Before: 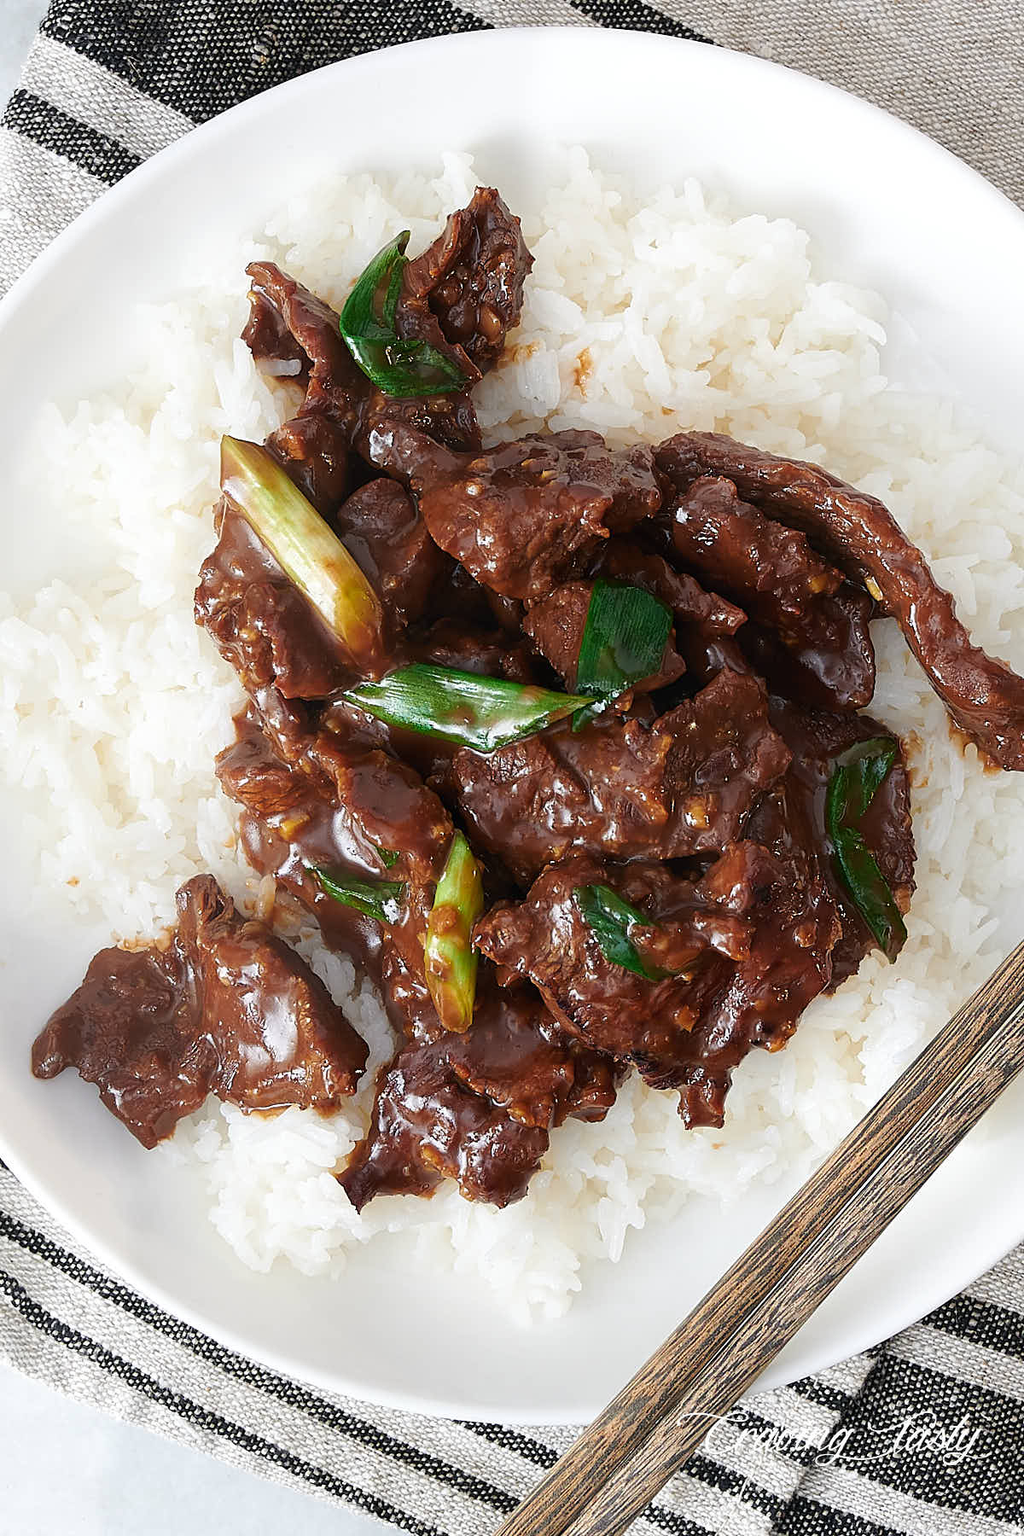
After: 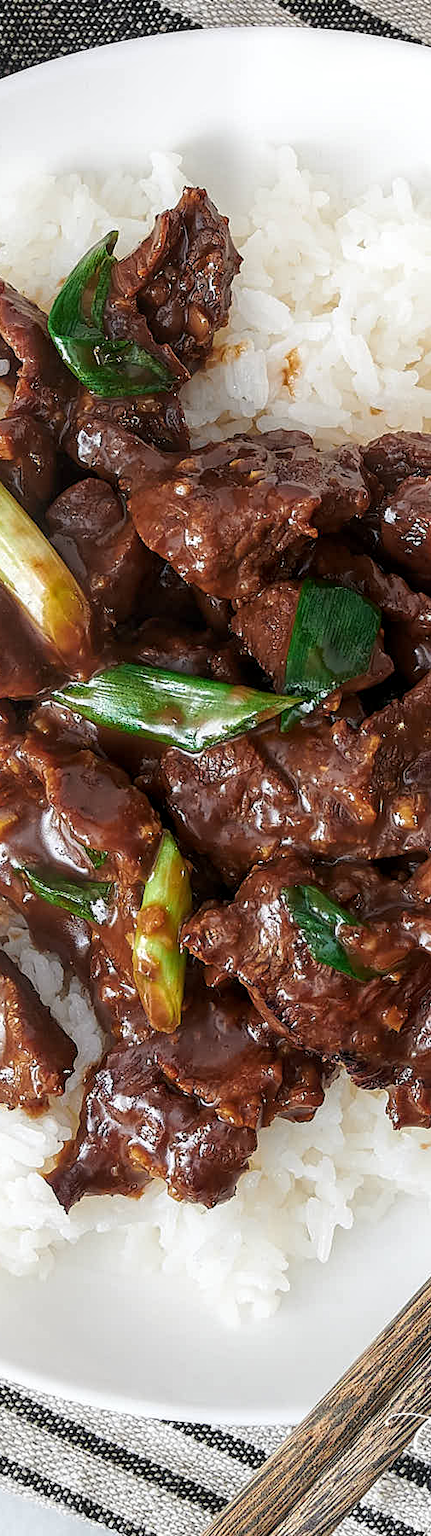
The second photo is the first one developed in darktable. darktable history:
local contrast: on, module defaults
crop: left 28.583%, right 29.231%
